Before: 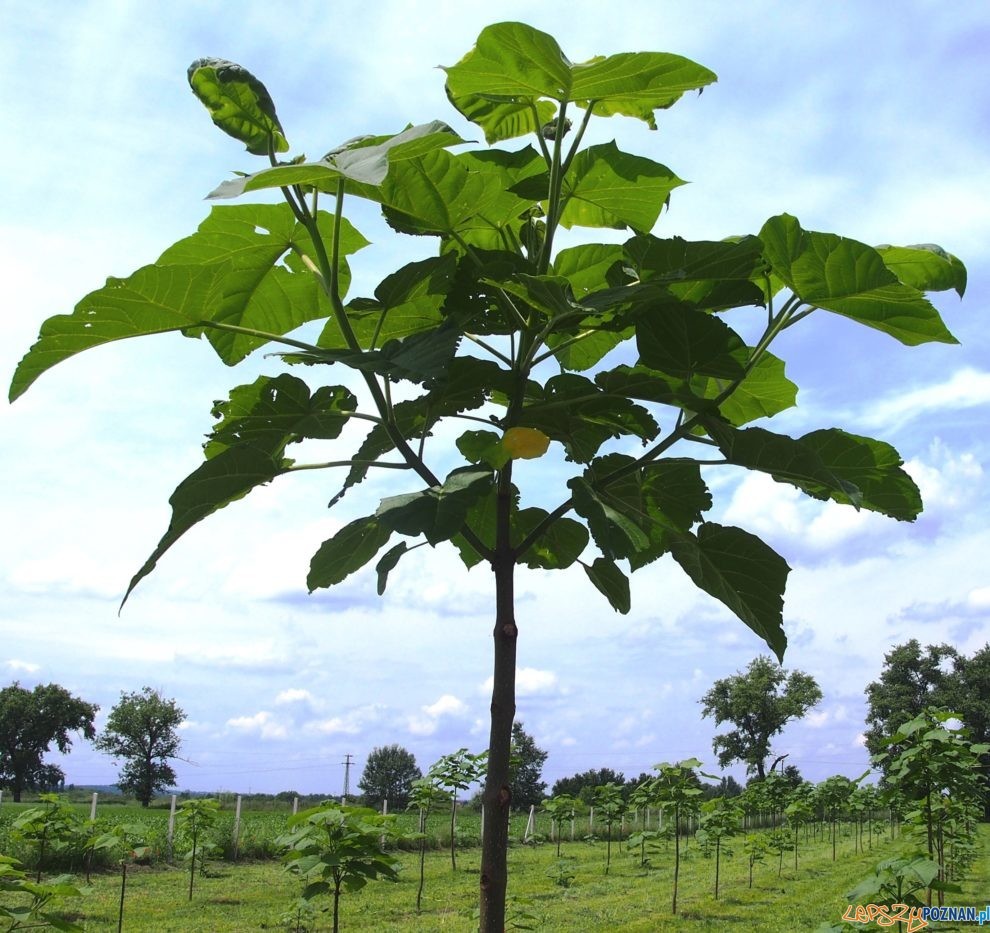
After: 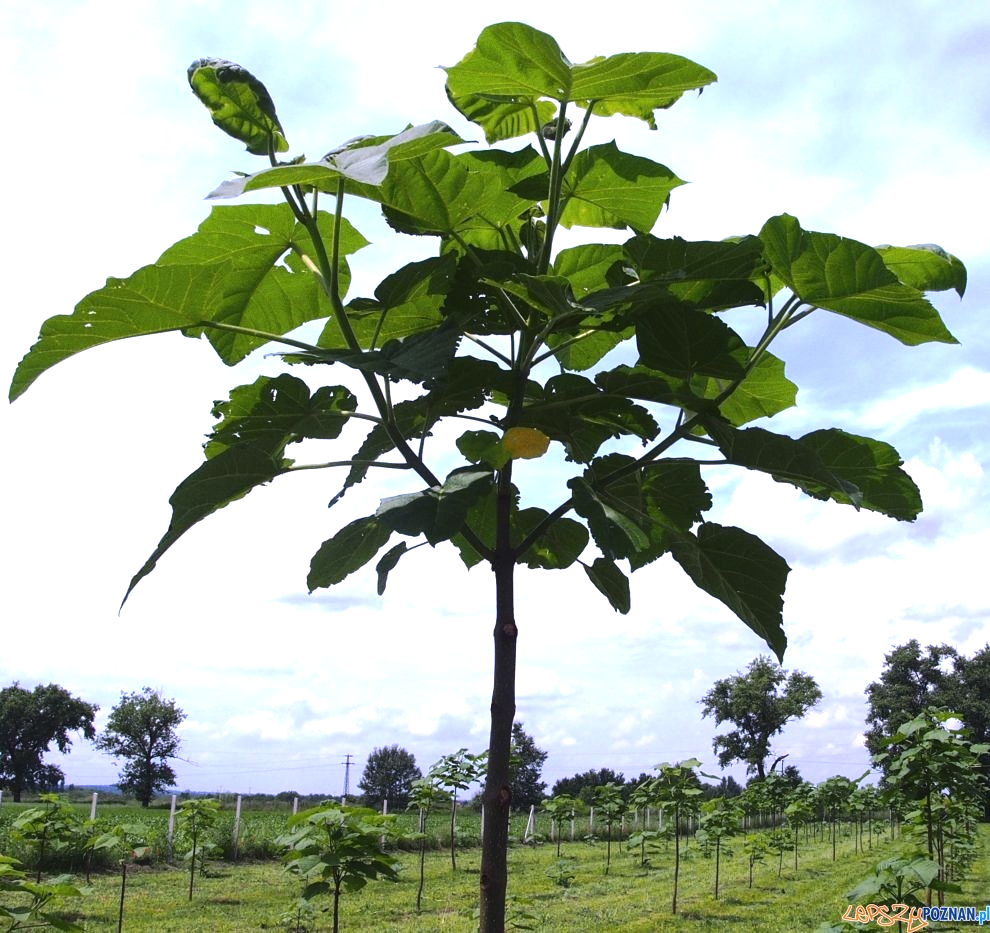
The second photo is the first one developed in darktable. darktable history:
white balance: red 1.042, blue 1.17
grain: coarseness 0.09 ISO, strength 16.61%
tone equalizer: -8 EV -0.417 EV, -7 EV -0.389 EV, -6 EV -0.333 EV, -5 EV -0.222 EV, -3 EV 0.222 EV, -2 EV 0.333 EV, -1 EV 0.389 EV, +0 EV 0.417 EV, edges refinement/feathering 500, mask exposure compensation -1.57 EV, preserve details no
